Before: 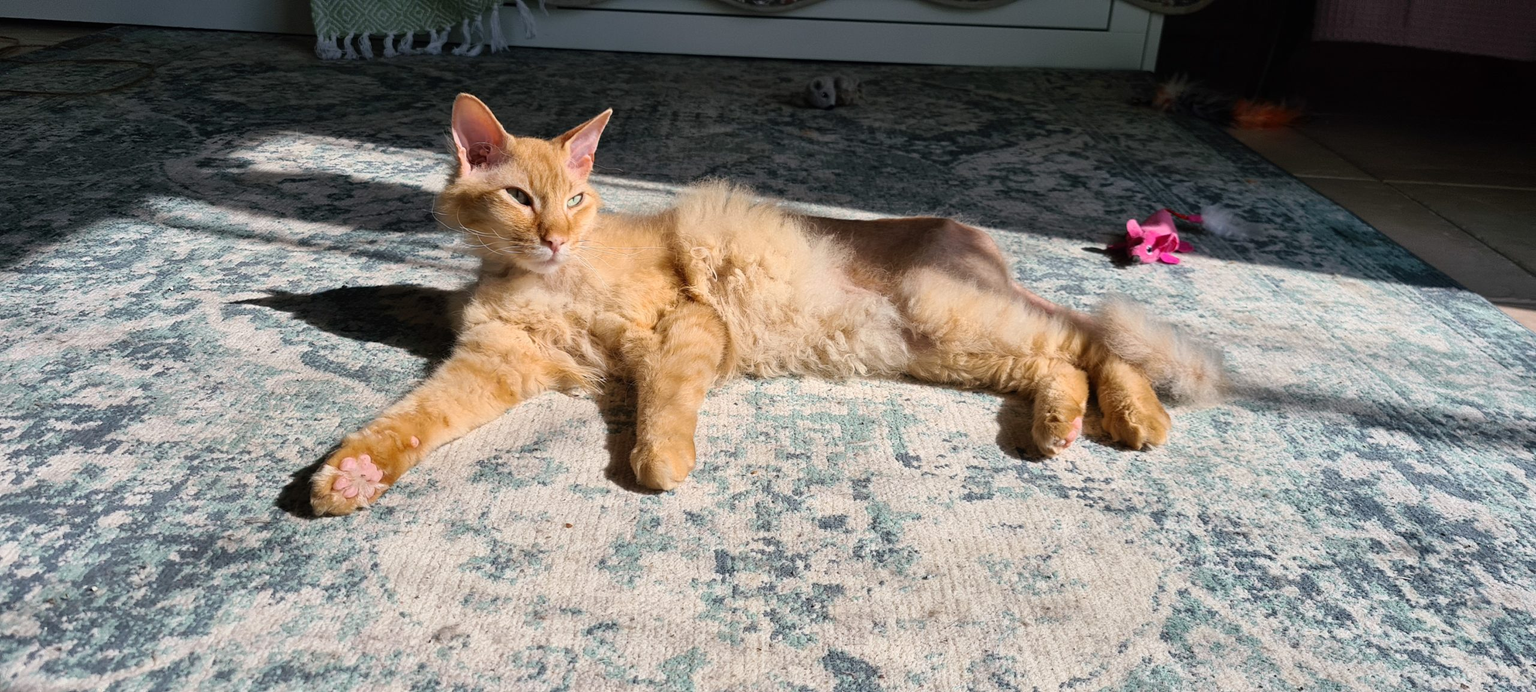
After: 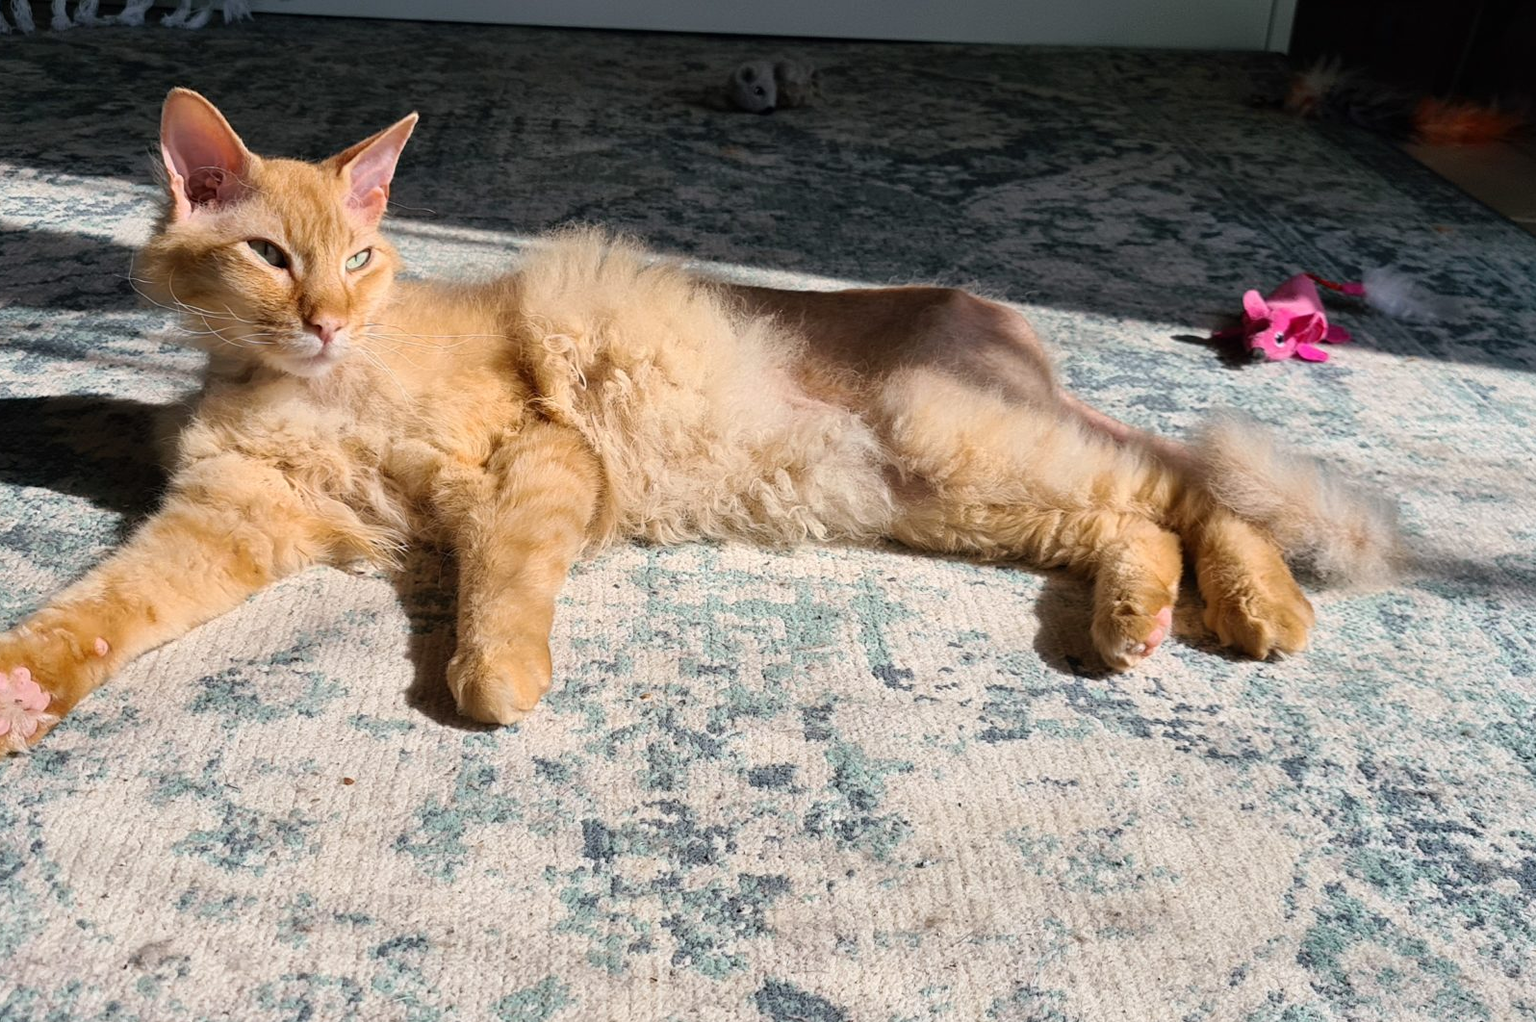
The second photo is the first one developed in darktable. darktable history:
crop and rotate: left 22.918%, top 5.629%, right 14.711%, bottom 2.247%
